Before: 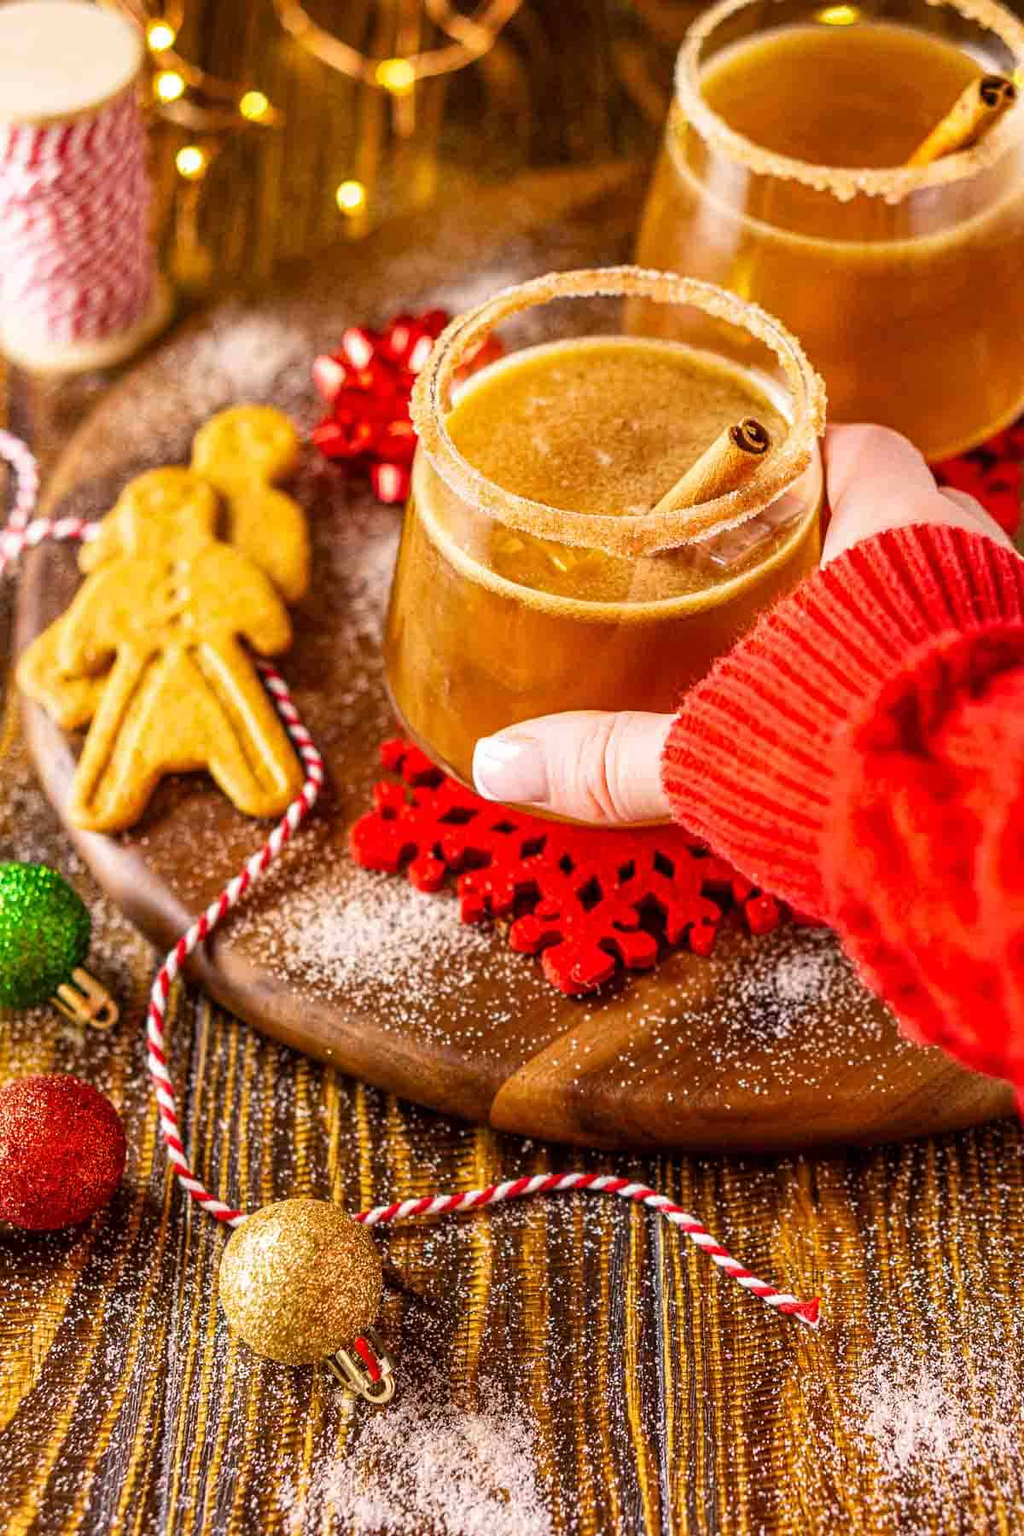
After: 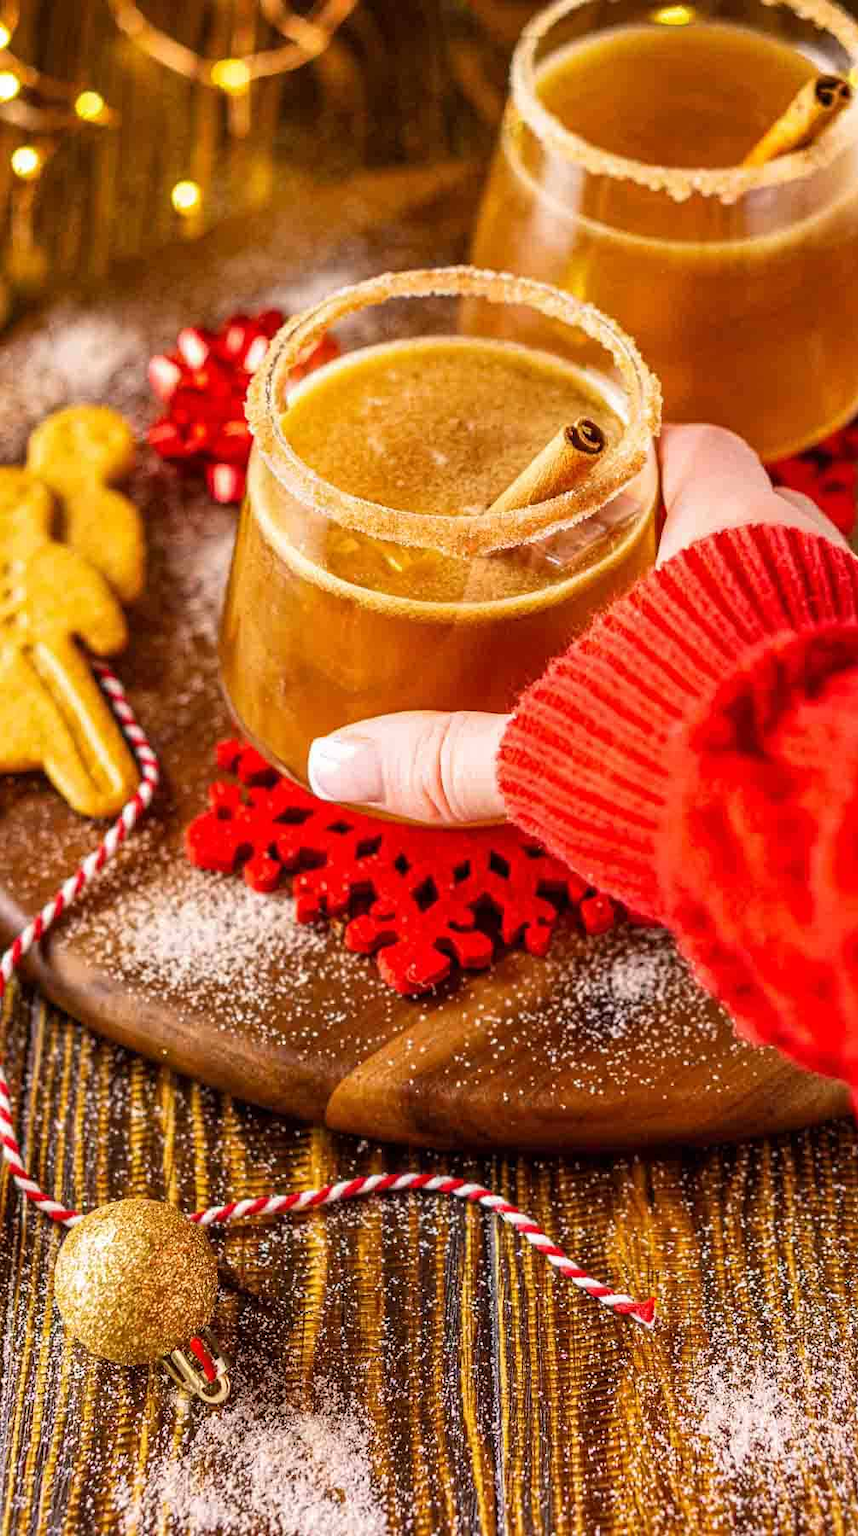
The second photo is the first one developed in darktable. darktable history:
crop: left 16.109%
